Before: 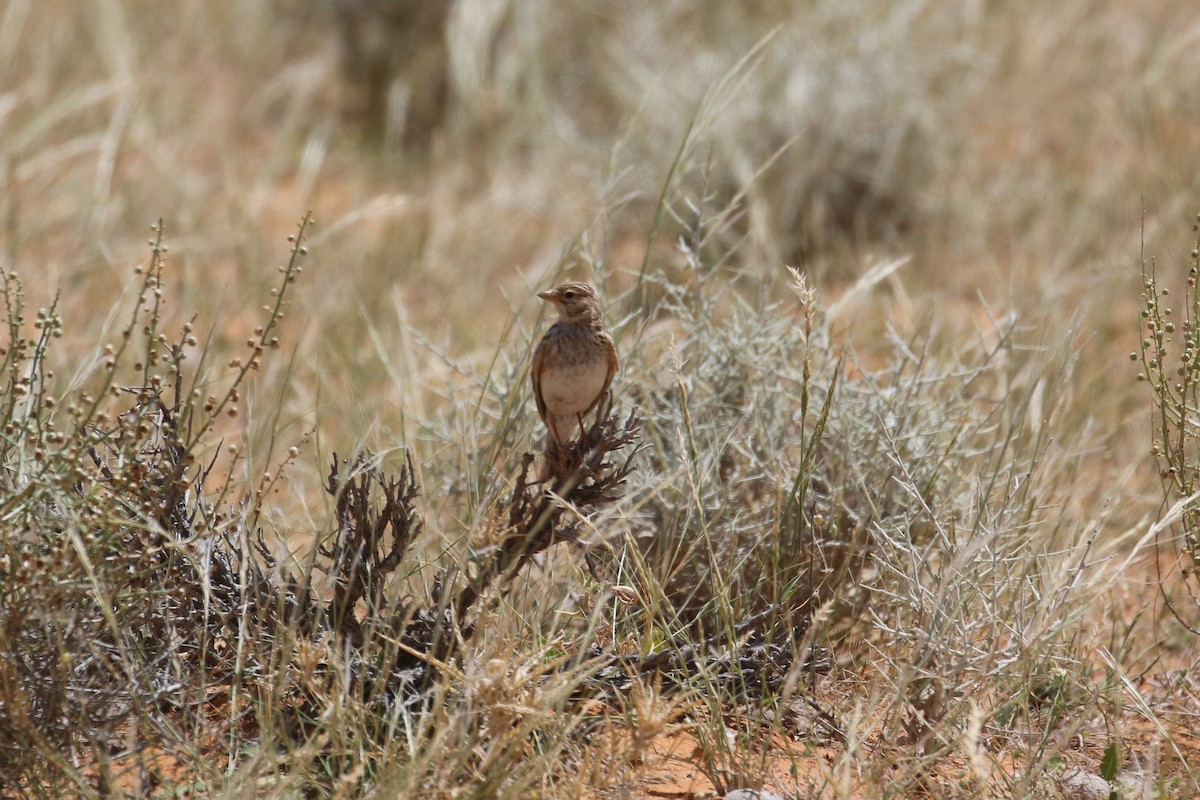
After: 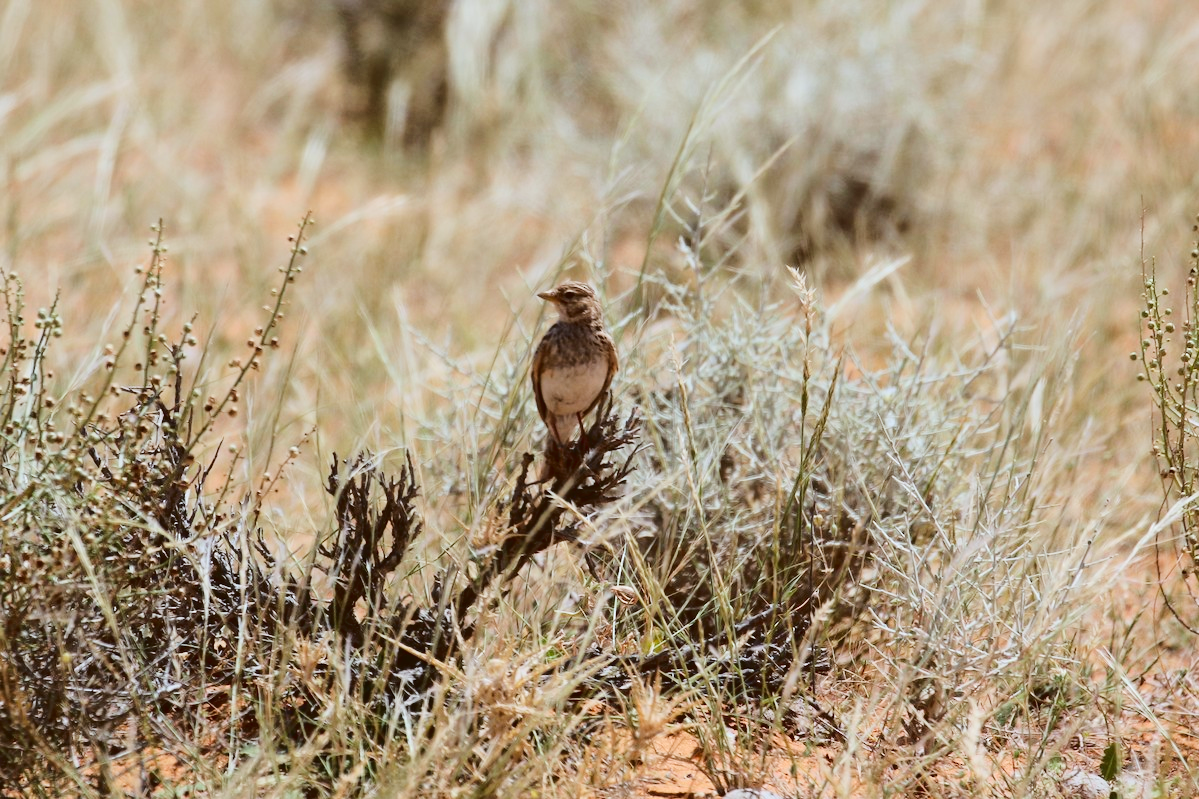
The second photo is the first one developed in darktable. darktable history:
crop: left 0.044%
color correction: highlights a* -3.37, highlights b* -7.03, shadows a* 3.07, shadows b* 5.52
filmic rgb: middle gray luminance 18.32%, black relative exposure -11.56 EV, white relative exposure 2.53 EV, target black luminance 0%, hardness 8.47, latitude 98.85%, contrast 1.083, shadows ↔ highlights balance 0.415%, preserve chrominance no, color science v5 (2021), contrast in shadows safe, contrast in highlights safe
tone curve: curves: ch0 [(0, 0) (0.003, 0.049) (0.011, 0.052) (0.025, 0.057) (0.044, 0.069) (0.069, 0.076) (0.1, 0.09) (0.136, 0.111) (0.177, 0.15) (0.224, 0.197) (0.277, 0.267) (0.335, 0.366) (0.399, 0.477) (0.468, 0.561) (0.543, 0.651) (0.623, 0.733) (0.709, 0.804) (0.801, 0.869) (0.898, 0.924) (1, 1)], color space Lab, linked channels, preserve colors none
